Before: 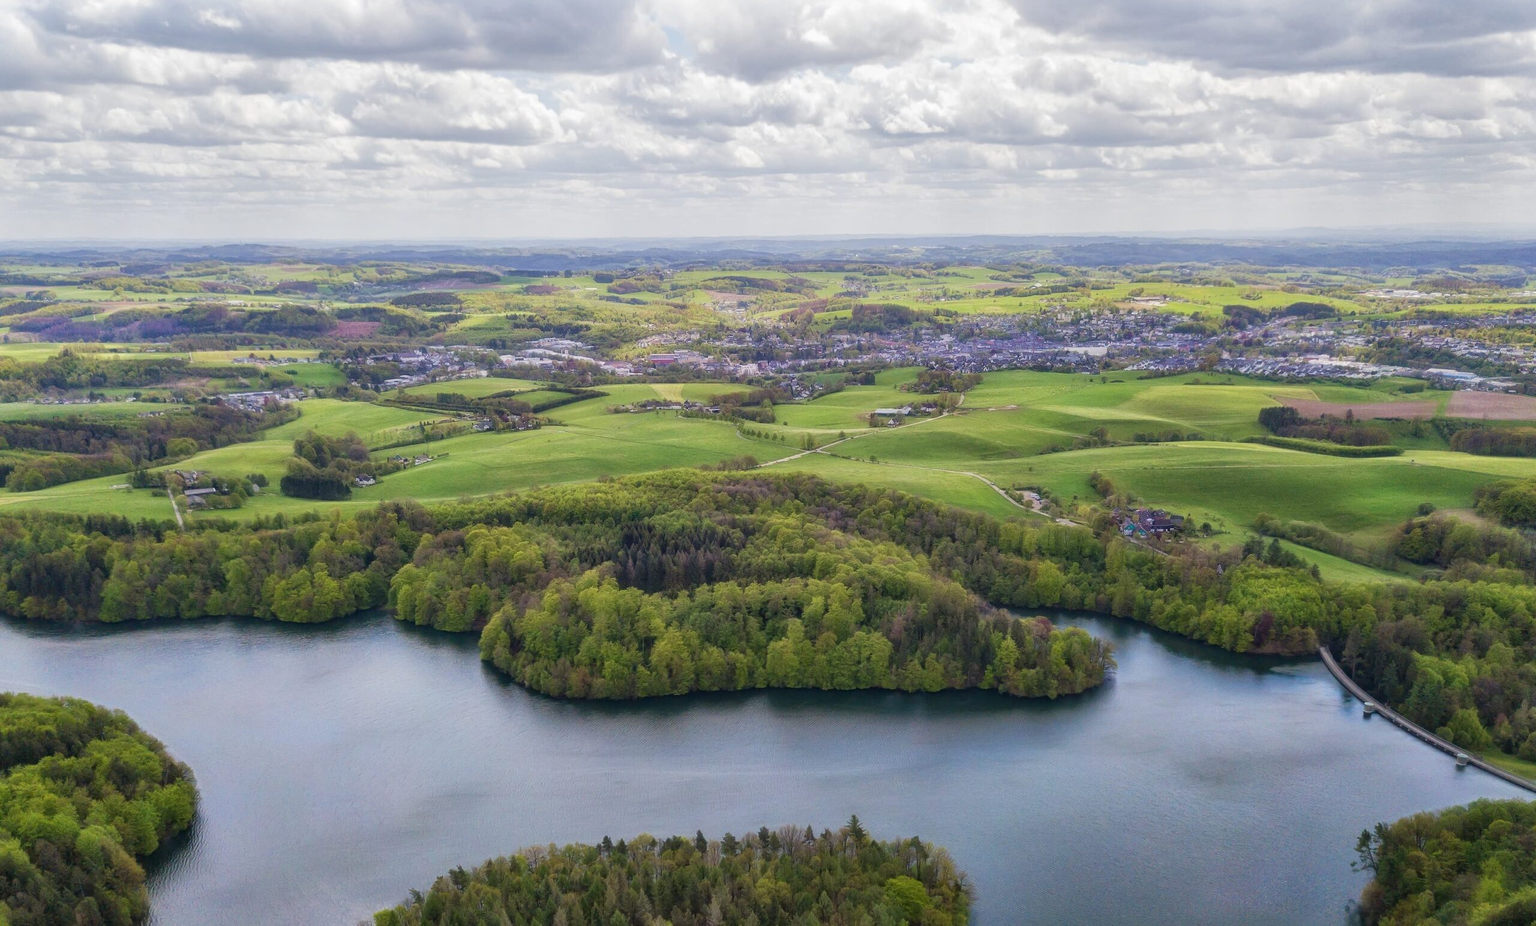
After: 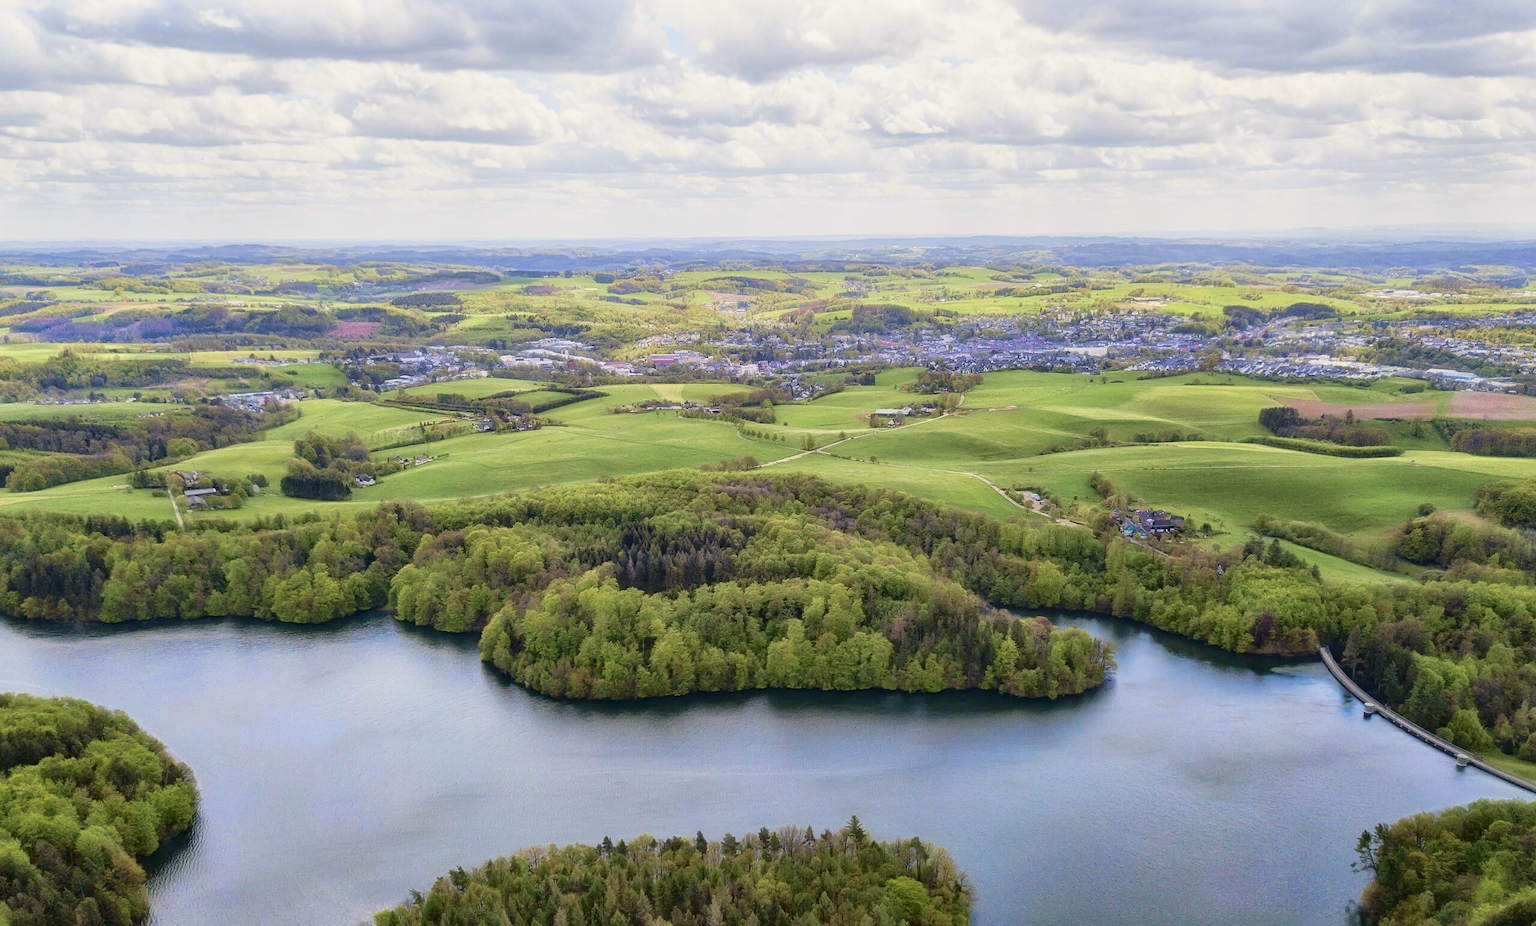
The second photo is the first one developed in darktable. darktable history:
tone curve: curves: ch0 [(0, 0.021) (0.049, 0.044) (0.152, 0.14) (0.328, 0.377) (0.473, 0.543) (0.641, 0.705) (0.85, 0.894) (1, 0.969)]; ch1 [(0, 0) (0.302, 0.331) (0.427, 0.433) (0.472, 0.47) (0.502, 0.503) (0.527, 0.521) (0.564, 0.58) (0.614, 0.626) (0.677, 0.701) (0.859, 0.885) (1, 1)]; ch2 [(0, 0) (0.33, 0.301) (0.447, 0.44) (0.487, 0.496) (0.502, 0.516) (0.535, 0.563) (0.565, 0.593) (0.618, 0.628) (1, 1)], color space Lab, independent channels, preserve colors none
sharpen: amount 0.2
